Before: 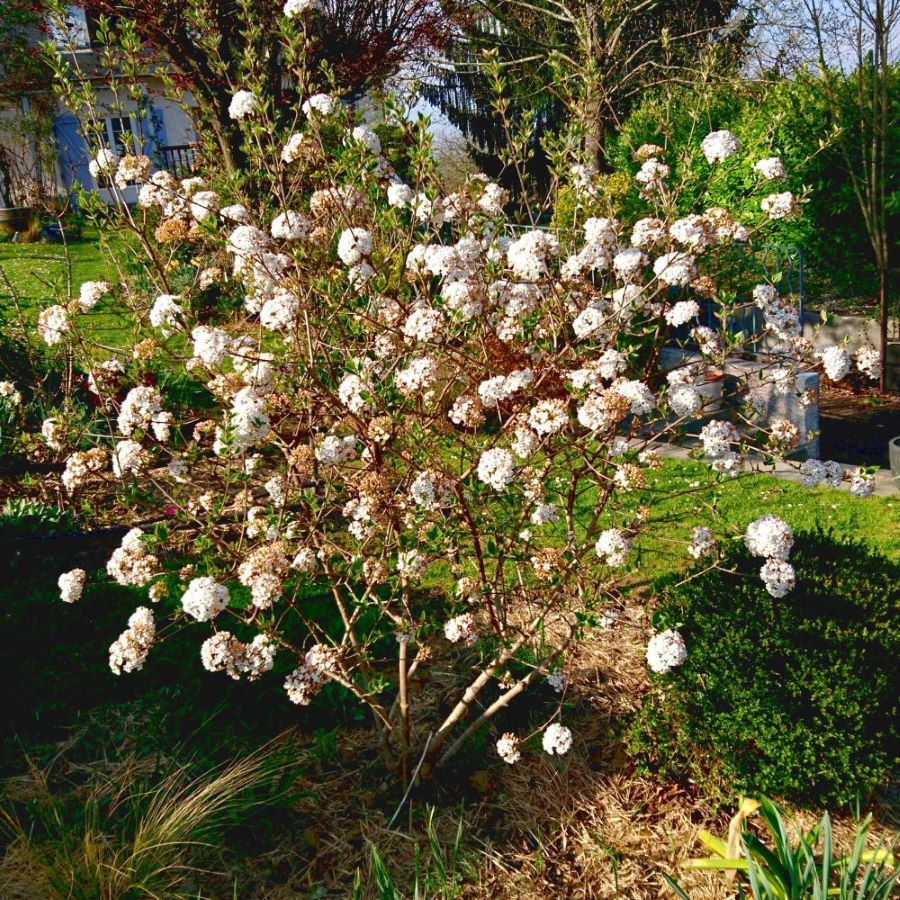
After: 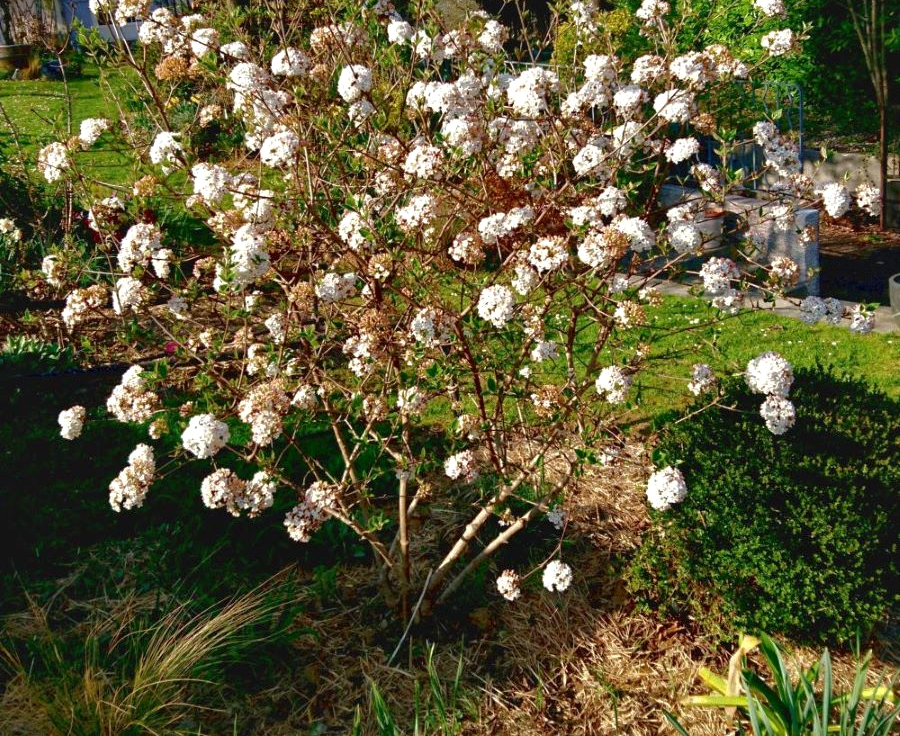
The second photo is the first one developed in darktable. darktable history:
crop and rotate: top 18.173%
local contrast: mode bilateral grid, contrast 21, coarseness 50, detail 119%, midtone range 0.2
tone equalizer: -8 EV 0 EV, -7 EV 0.001 EV, -6 EV -0.002 EV, -5 EV -0.006 EV, -4 EV -0.054 EV, -3 EV -0.22 EV, -2 EV -0.252 EV, -1 EV 0.088 EV, +0 EV 0.304 EV, edges refinement/feathering 500, mask exposure compensation -1.57 EV, preserve details no
